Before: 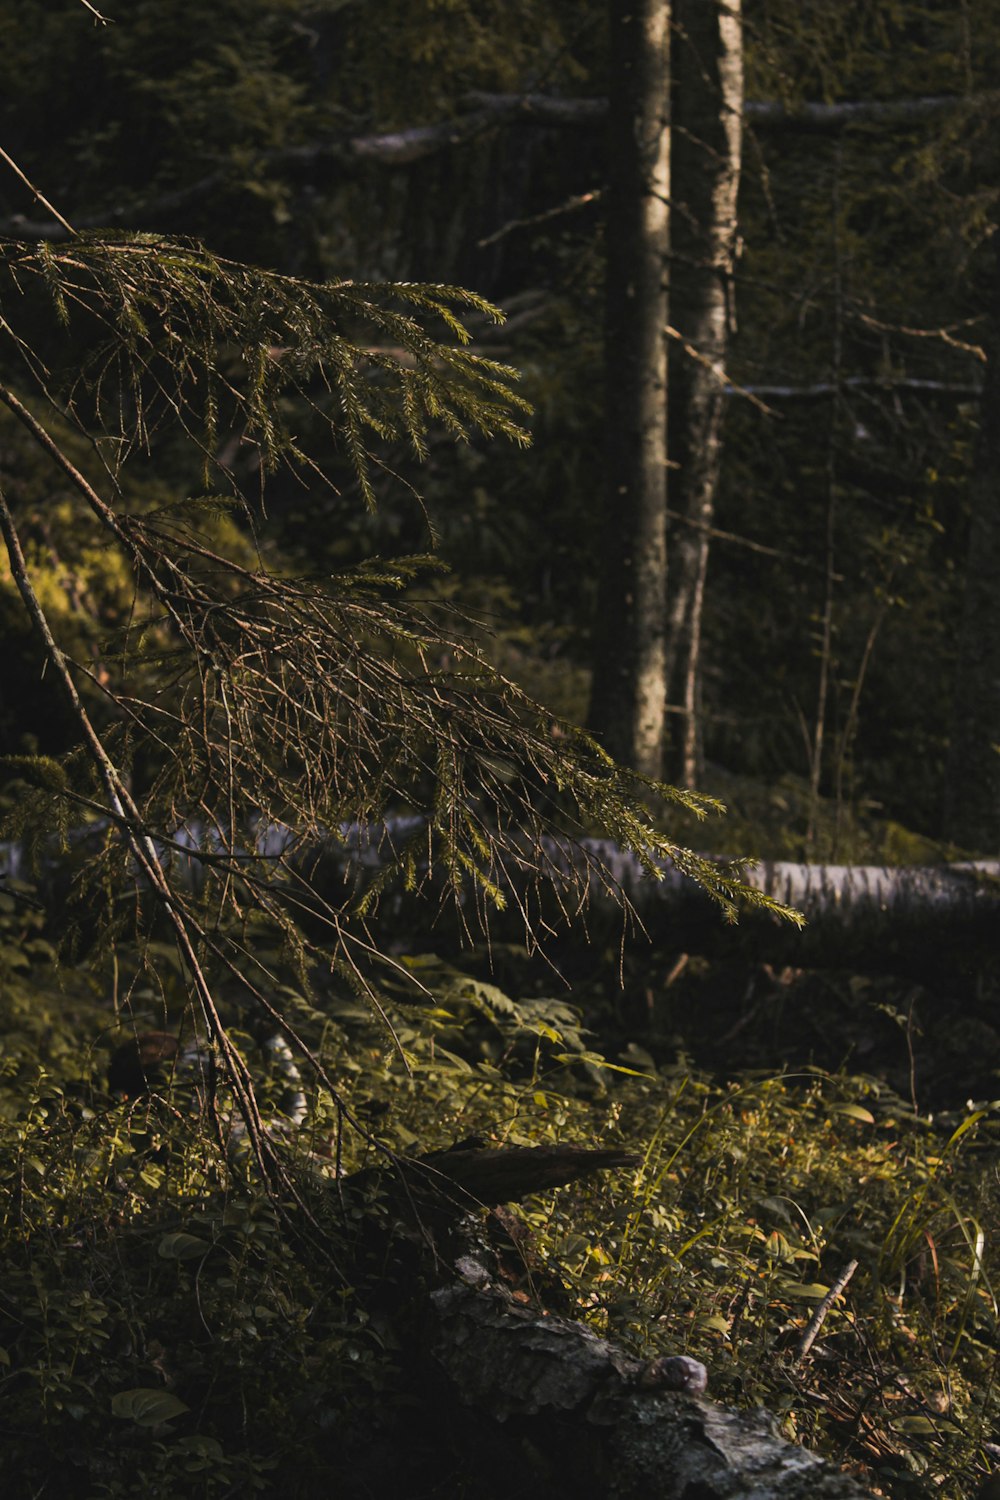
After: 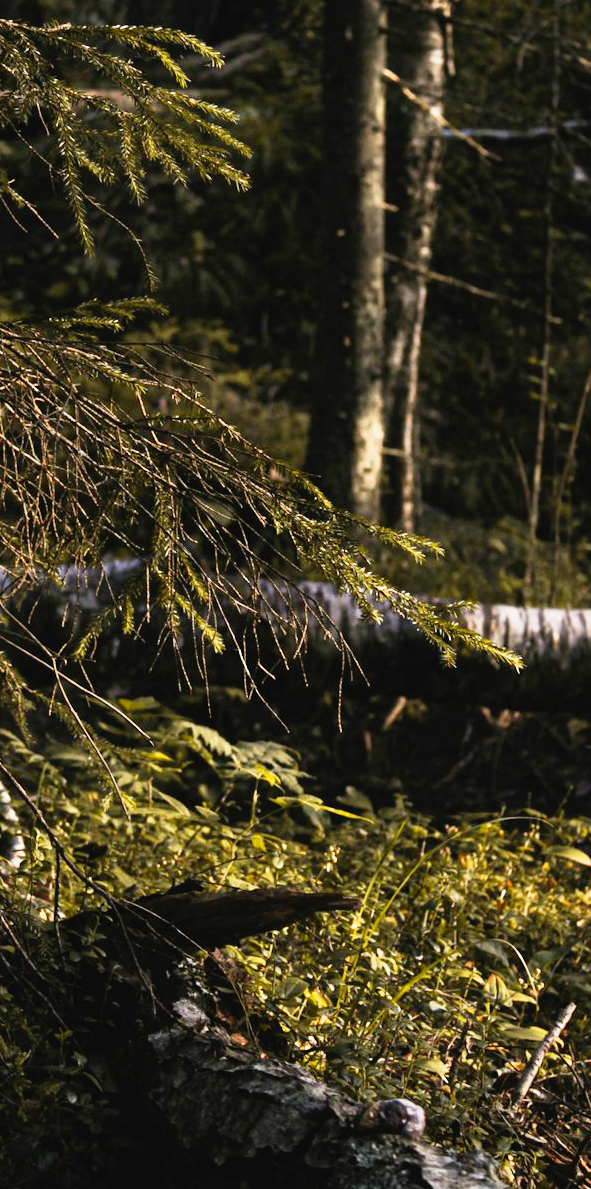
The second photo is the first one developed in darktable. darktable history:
crop and rotate: left 28.219%, top 17.154%, right 12.68%, bottom 3.529%
base curve: curves: ch0 [(0, 0) (0.012, 0.01) (0.073, 0.168) (0.31, 0.711) (0.645, 0.957) (1, 1)], preserve colors none
